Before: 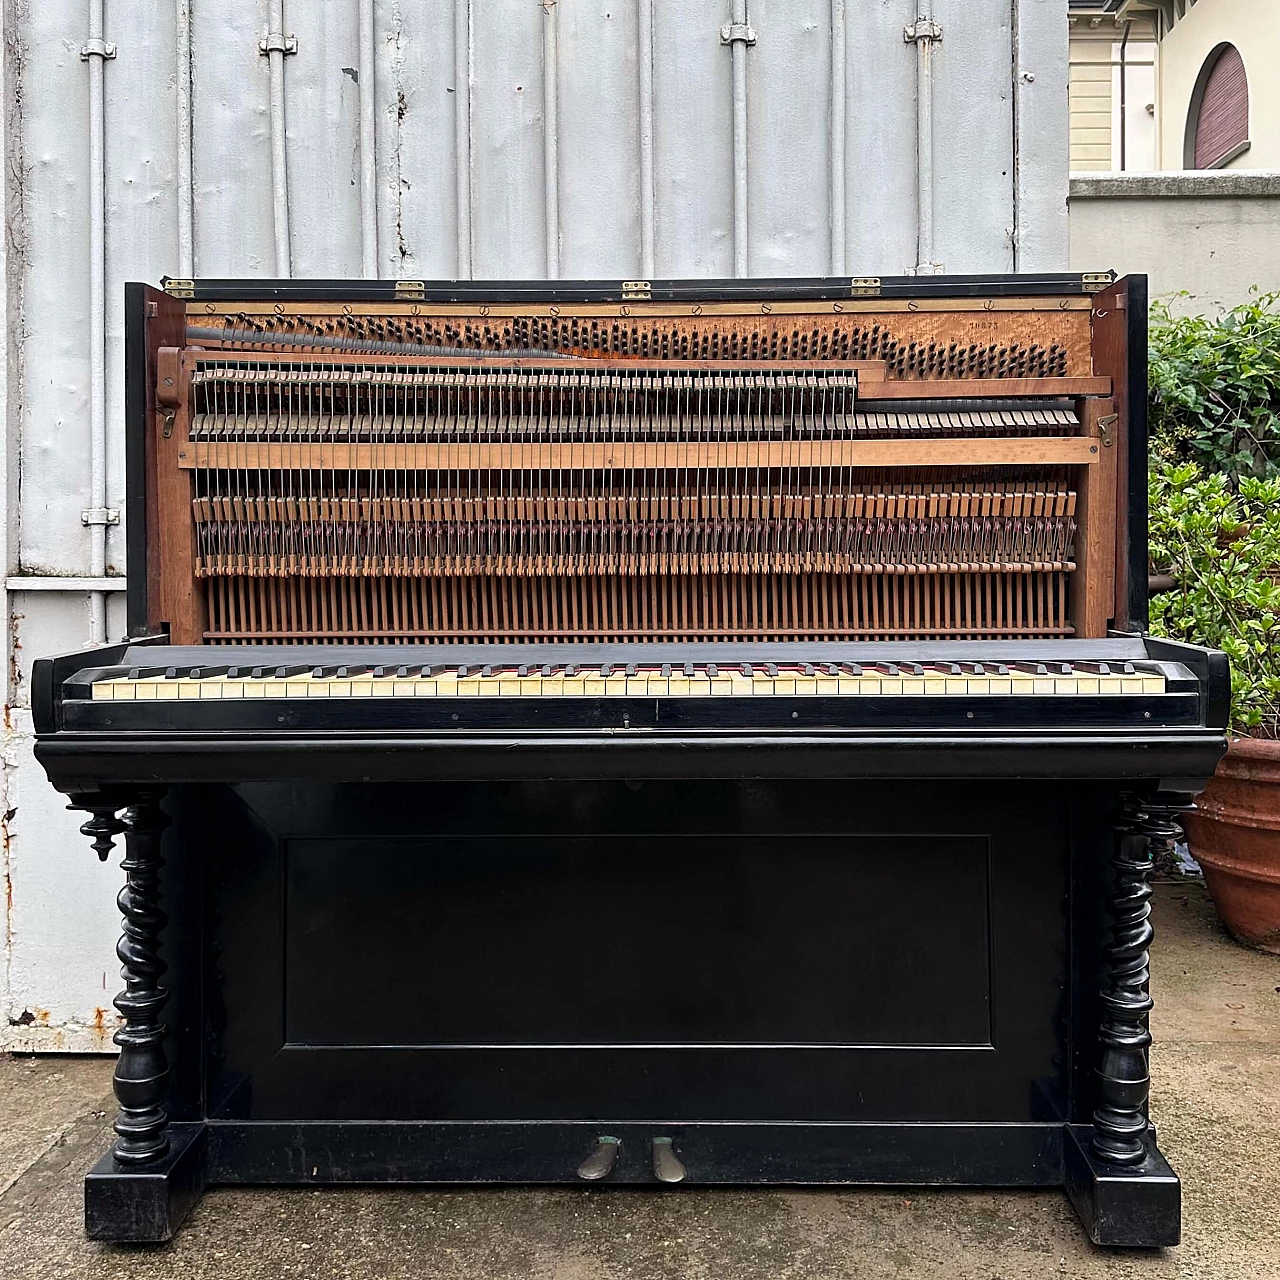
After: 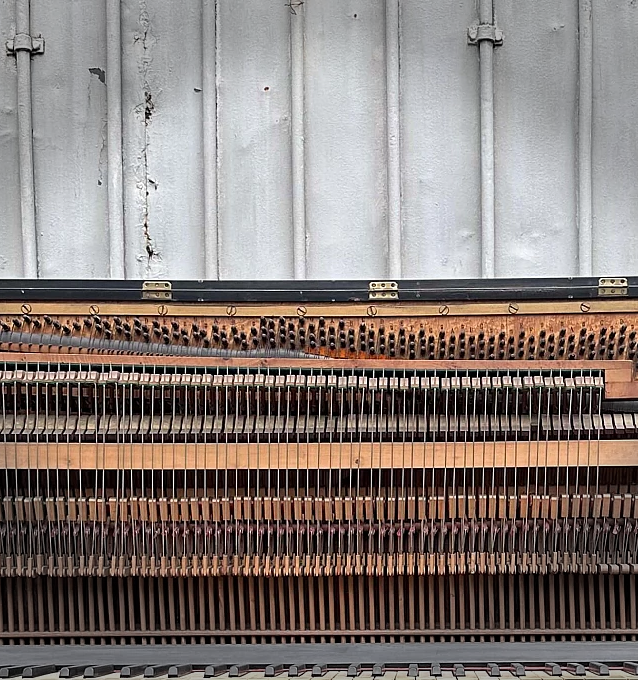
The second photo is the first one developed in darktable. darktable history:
crop: left 19.793%, right 30.348%, bottom 46.342%
vignetting: fall-off start 90.09%, fall-off radius 39.26%, width/height ratio 1.226, shape 1.3, dithering 16-bit output, unbound false
